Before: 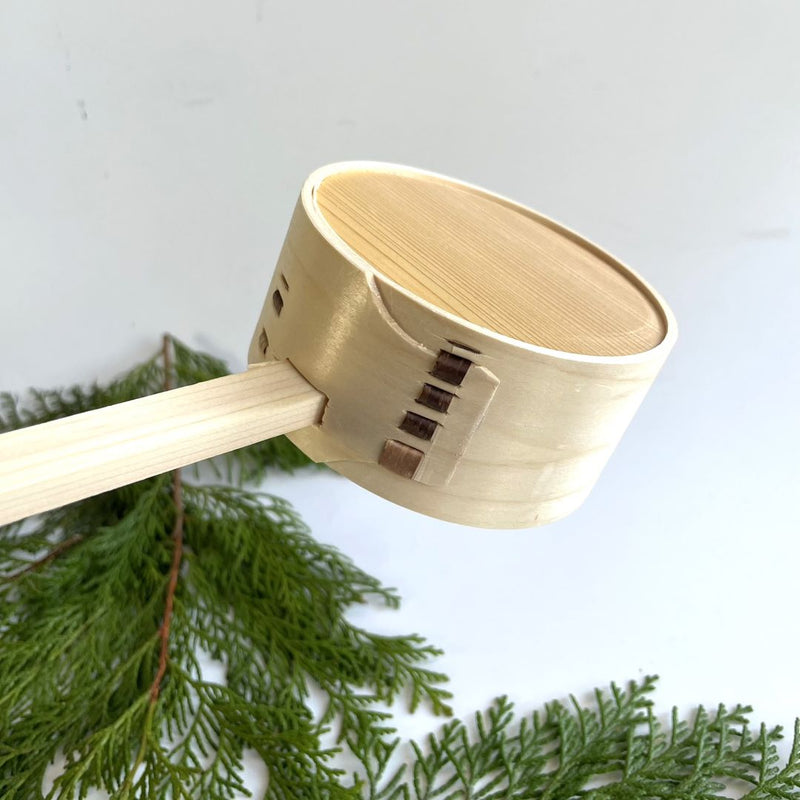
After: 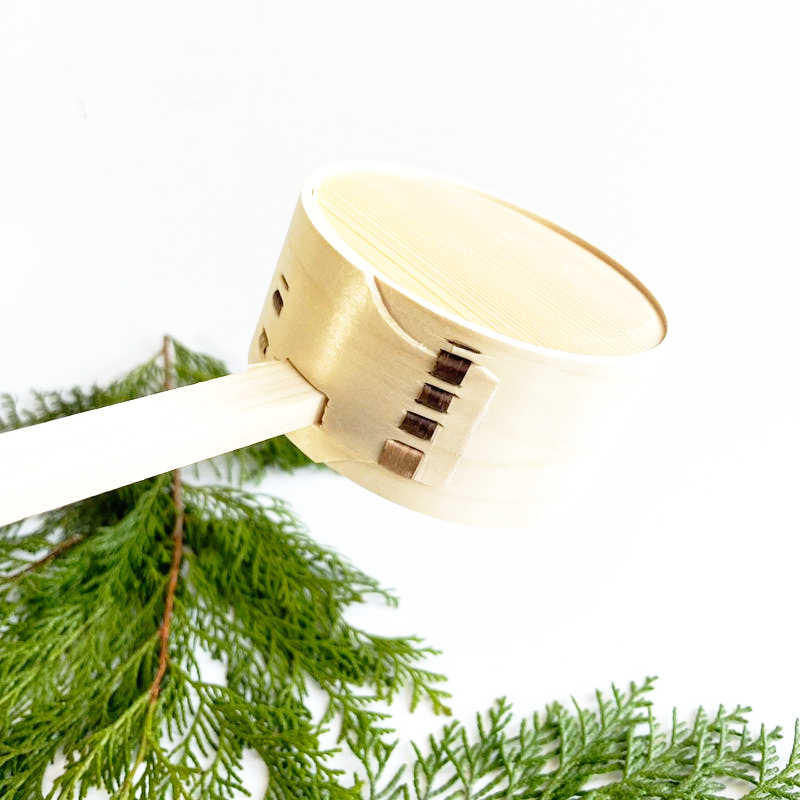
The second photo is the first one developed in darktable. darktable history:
base curve: curves: ch0 [(0, 0) (0.012, 0.01) (0.073, 0.168) (0.31, 0.711) (0.645, 0.957) (1, 1)], preserve colors none
exposure: compensate highlight preservation false
color contrast: green-magenta contrast 0.96
